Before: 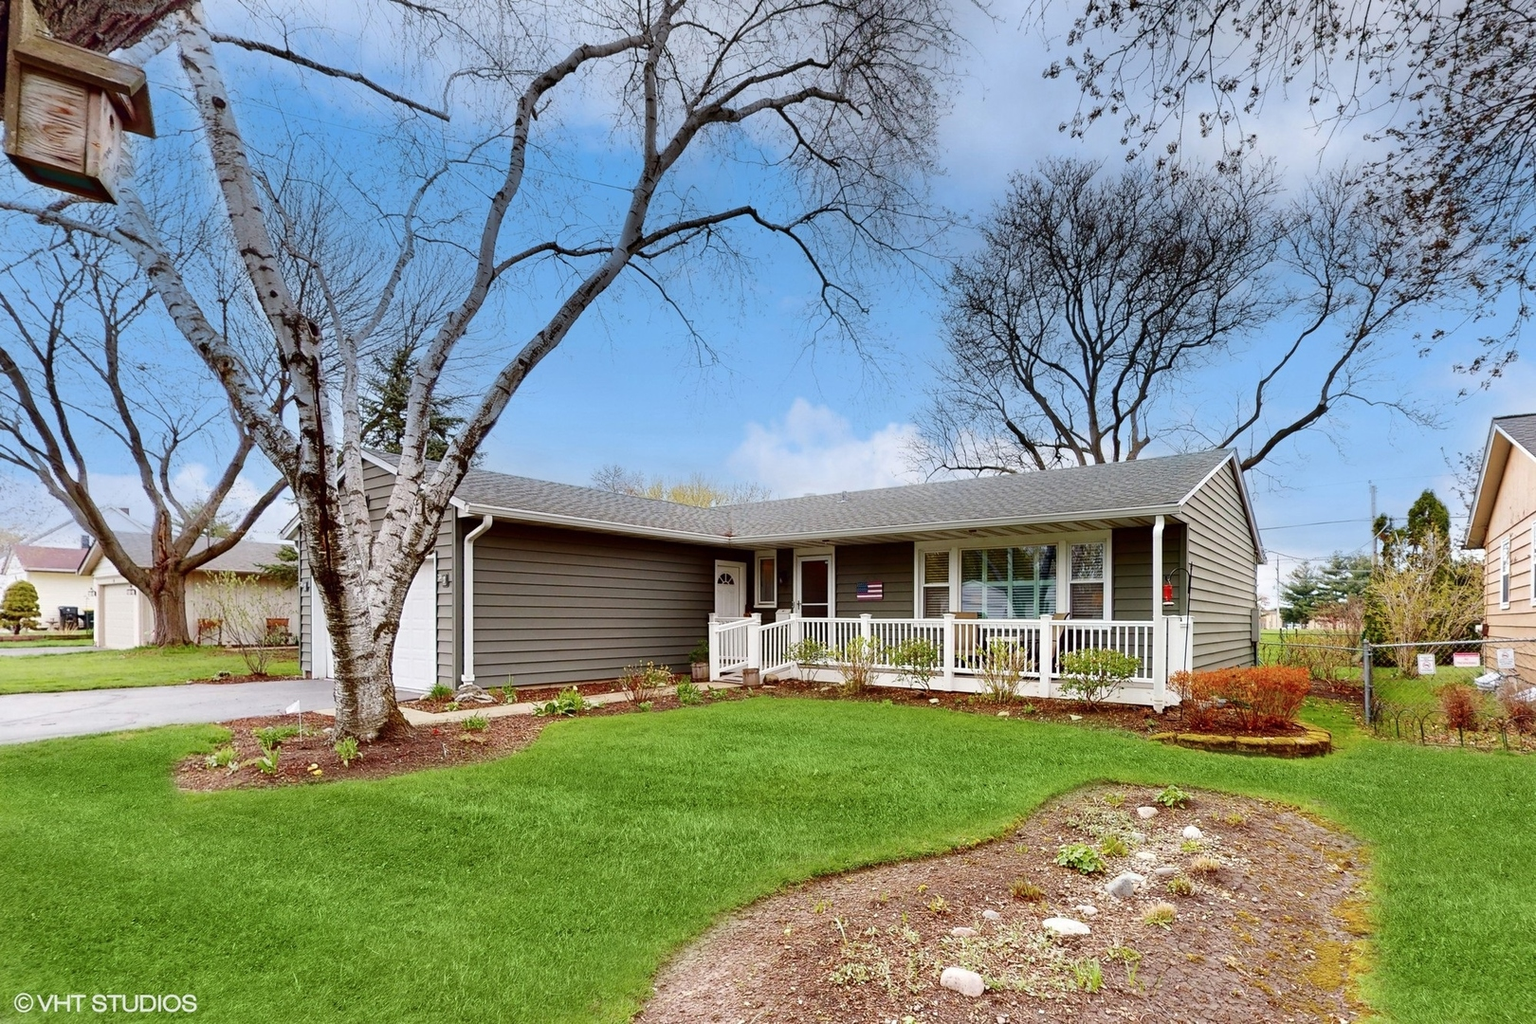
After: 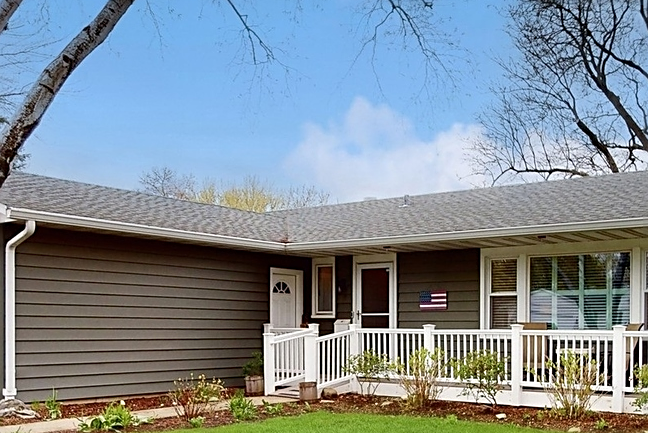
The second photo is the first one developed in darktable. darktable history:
sharpen: on, module defaults
crop: left 29.911%, top 29.997%, right 30.057%, bottom 29.887%
